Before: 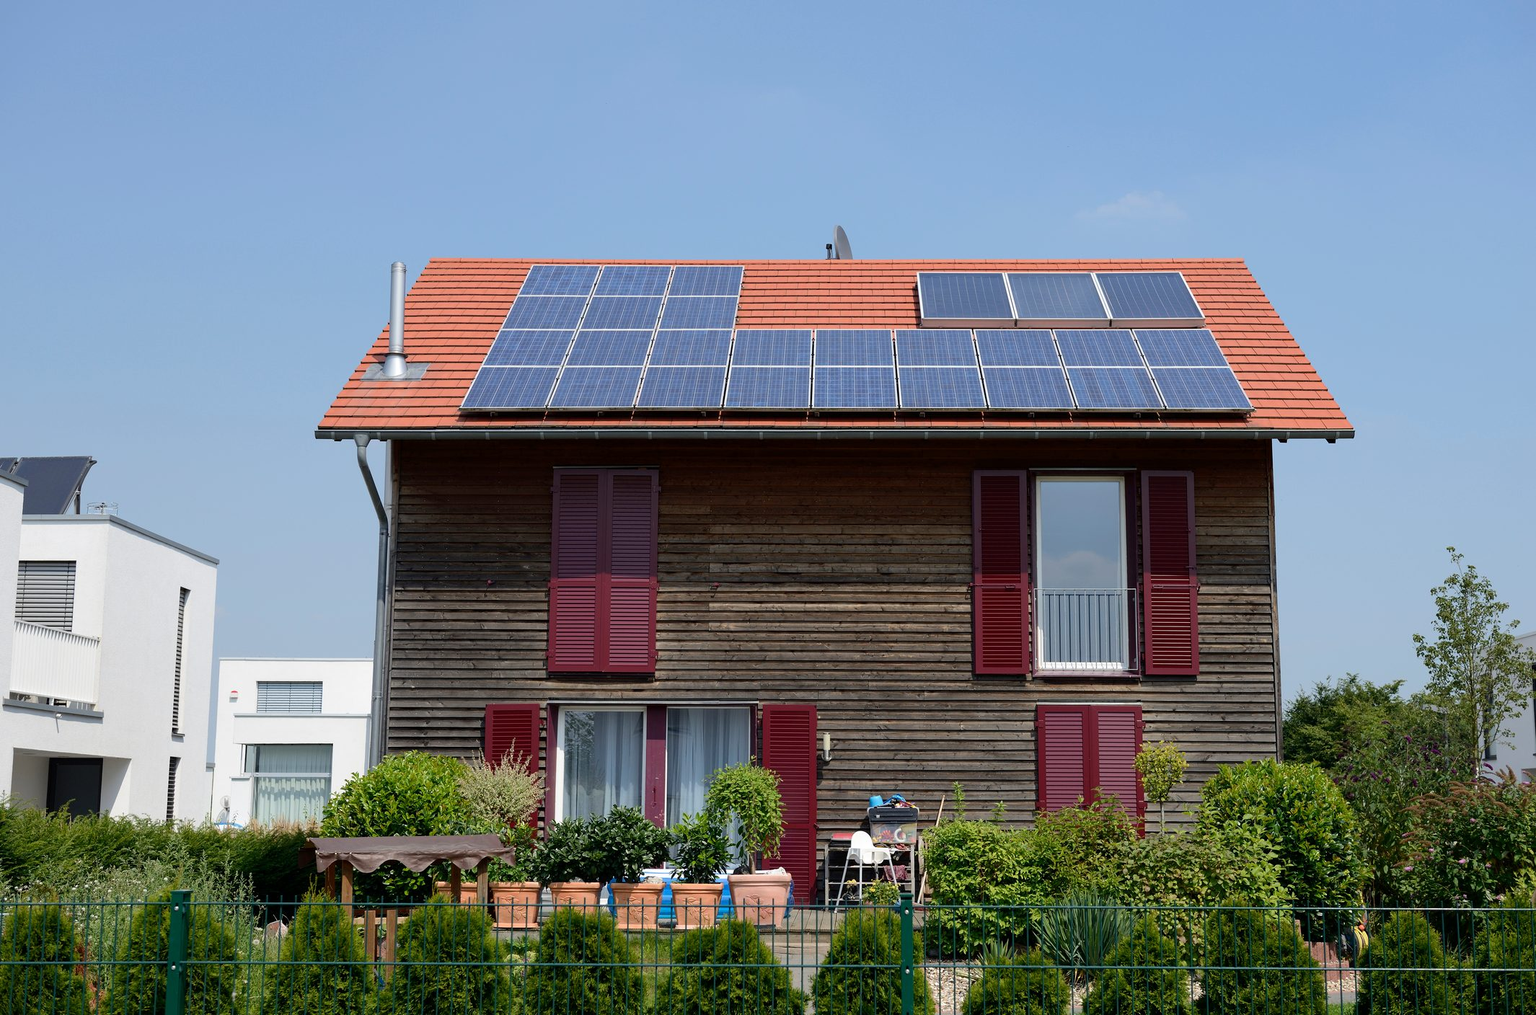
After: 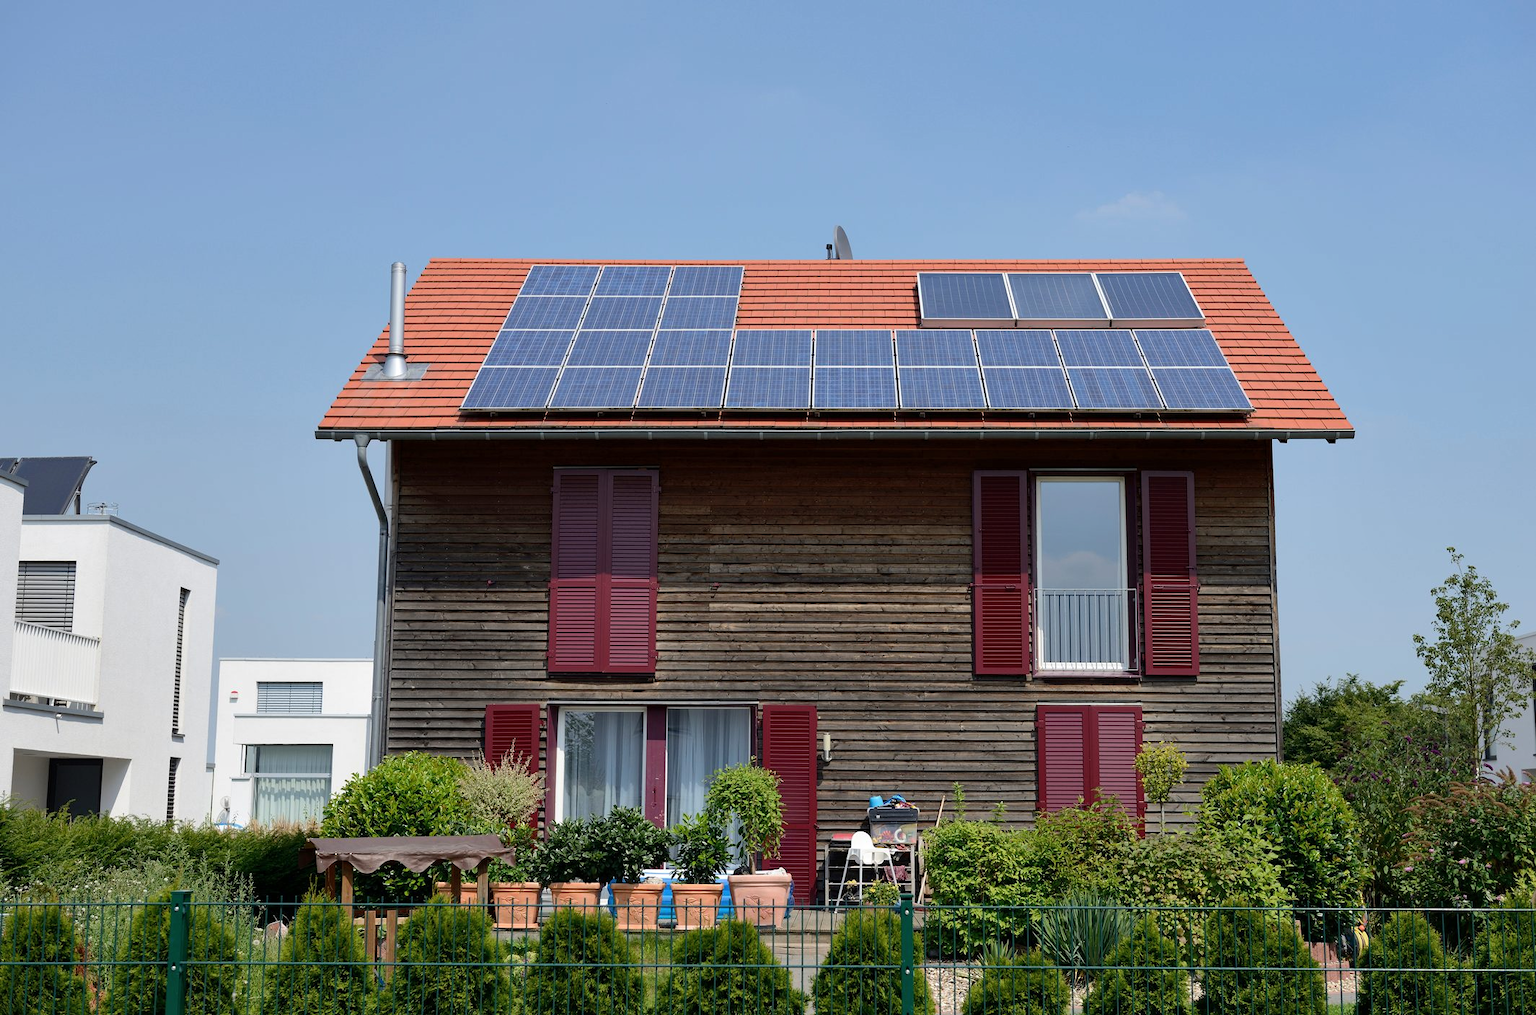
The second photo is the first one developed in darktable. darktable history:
shadows and highlights: shadows 31.49, highlights -31.27, soften with gaussian
